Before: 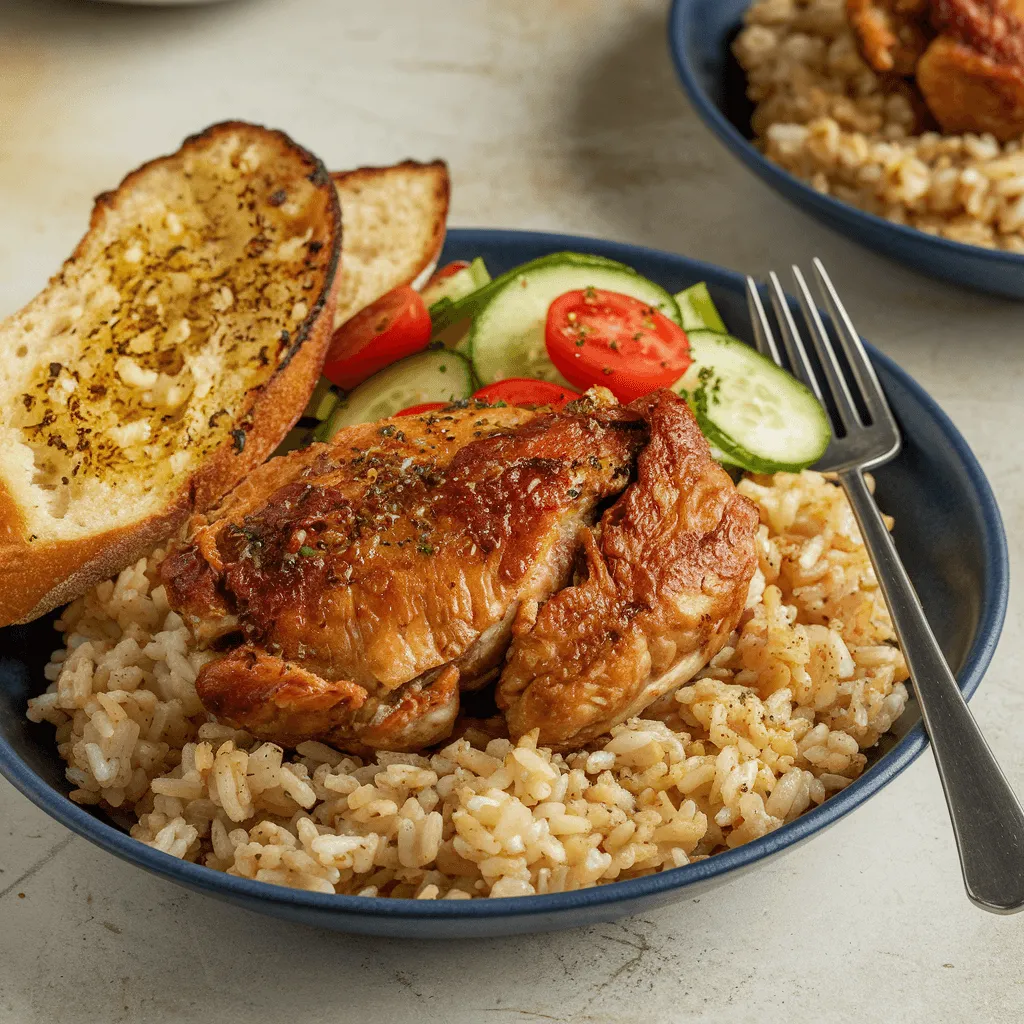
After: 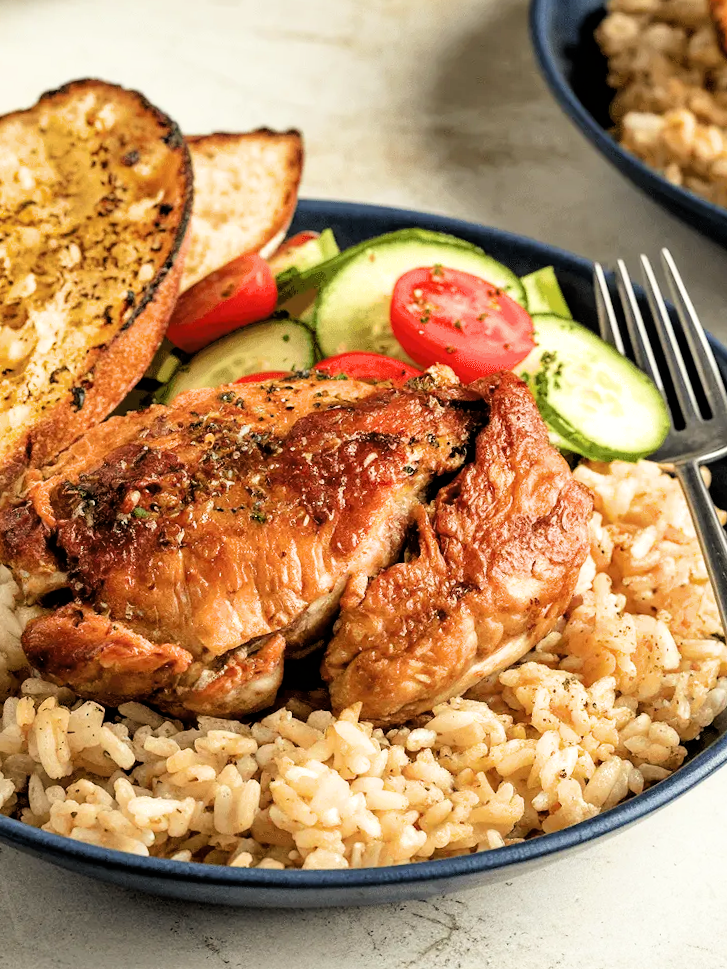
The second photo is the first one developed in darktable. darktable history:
exposure: exposure 0.74 EV, compensate highlight preservation false
filmic rgb: black relative exposure -4 EV, white relative exposure 3 EV, hardness 3.02, contrast 1.4
shadows and highlights: shadows 10, white point adjustment 1, highlights -40
crop and rotate: angle -3.27°, left 14.277%, top 0.028%, right 10.766%, bottom 0.028%
